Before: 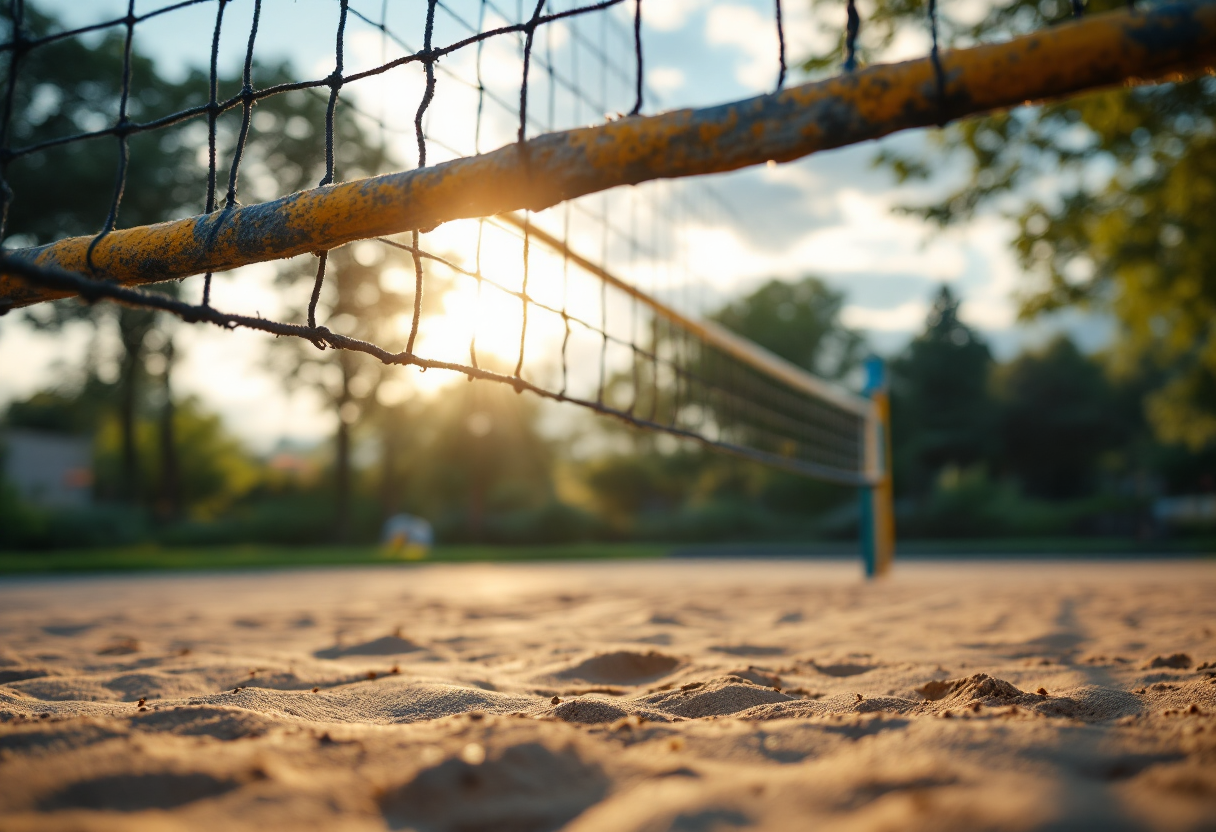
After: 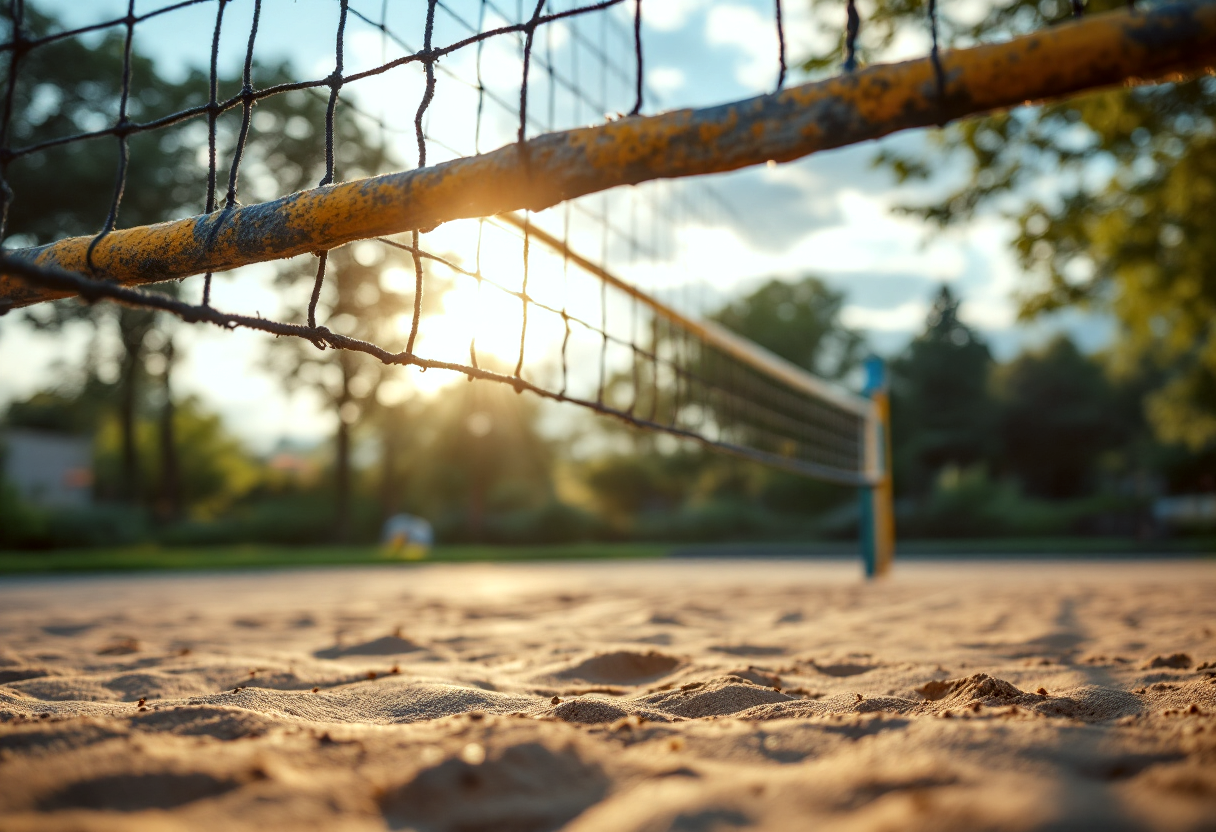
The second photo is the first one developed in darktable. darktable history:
color correction: highlights a* -4.98, highlights b* -3.76, shadows a* 3.83, shadows b* 4.08
local contrast: on, module defaults
exposure: exposure 0.128 EV, compensate highlight preservation false
